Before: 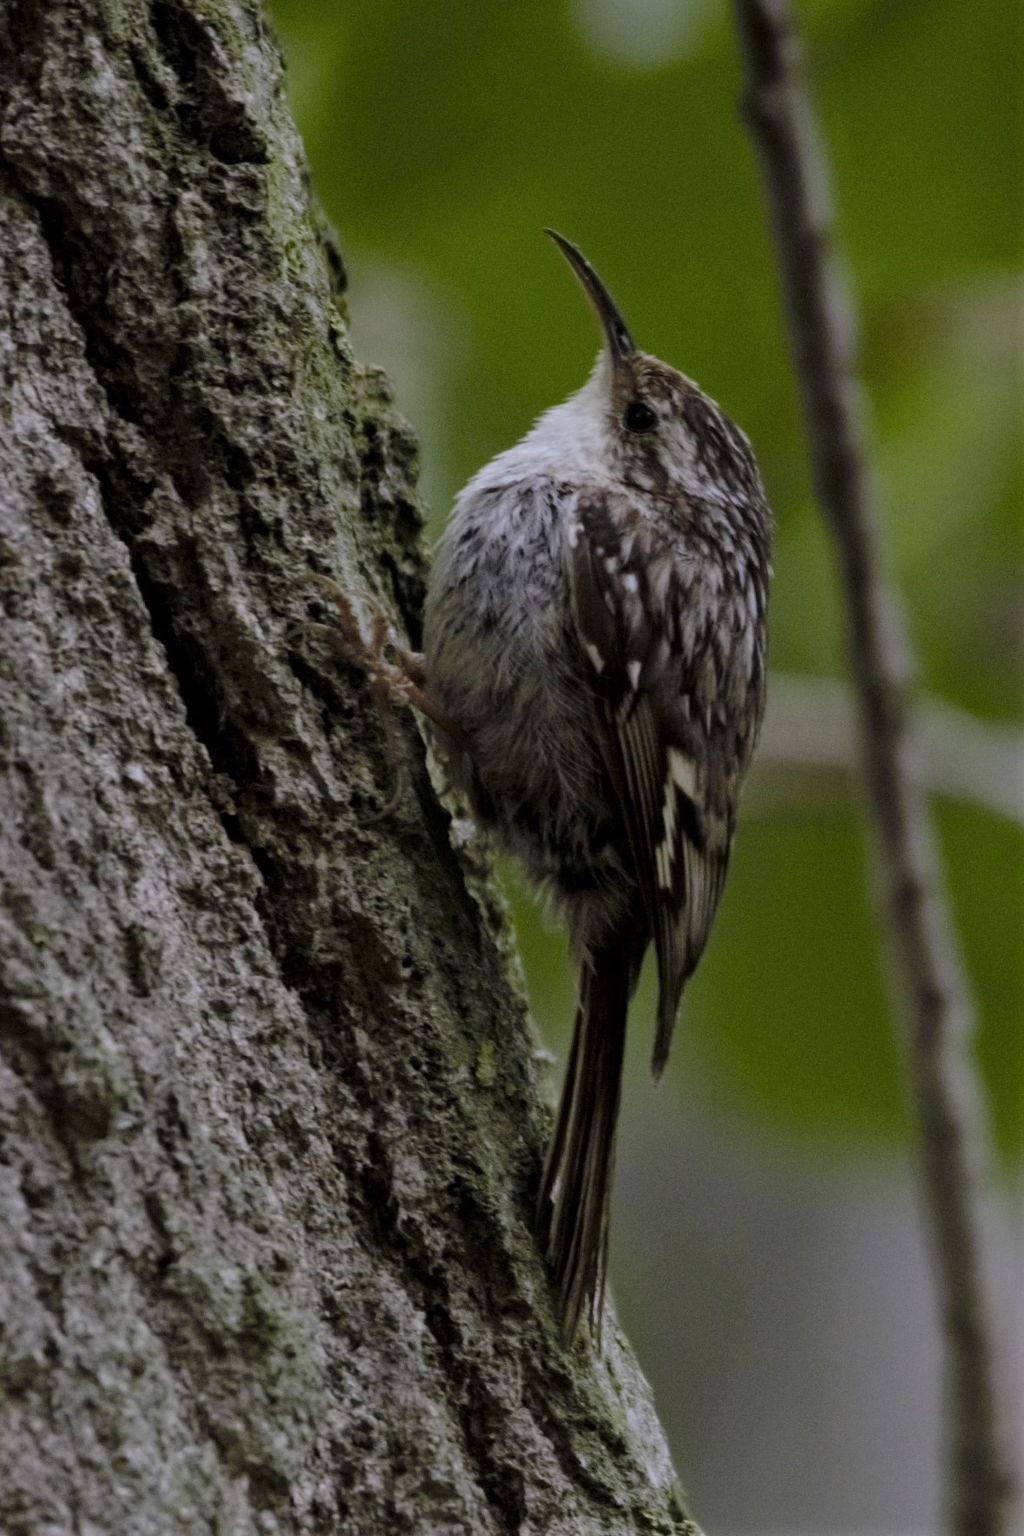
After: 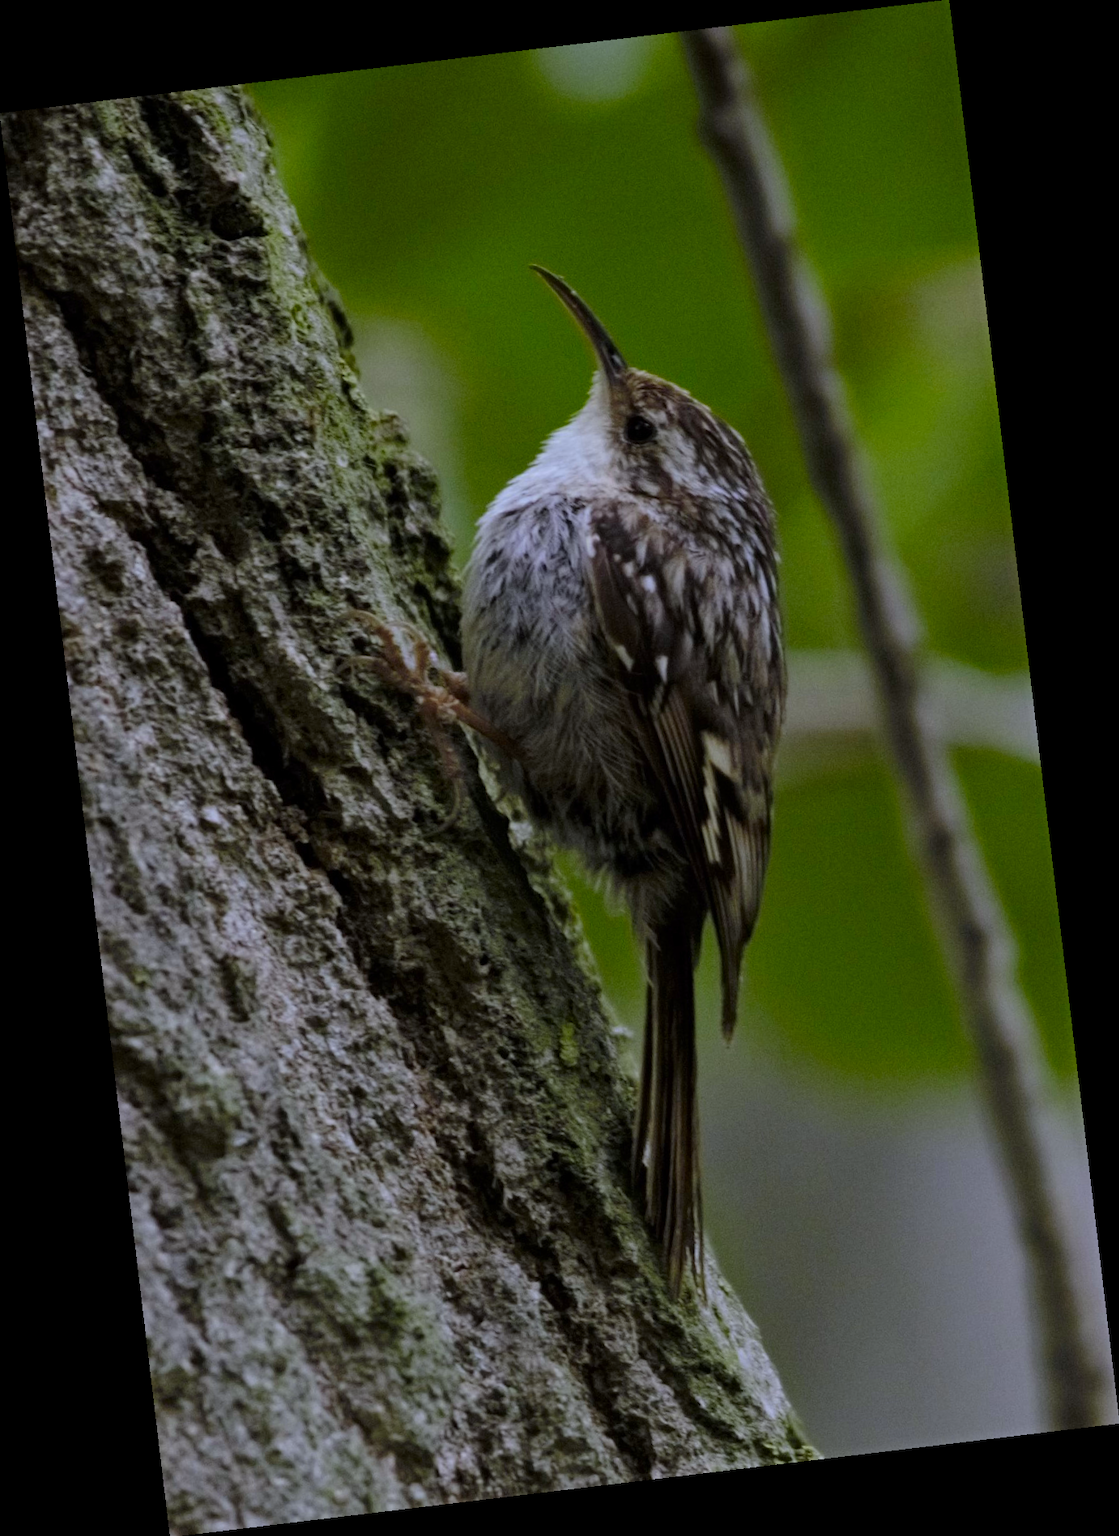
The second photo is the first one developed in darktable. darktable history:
contrast brightness saturation: saturation 0.5
color correction: saturation 0.98
rotate and perspective: rotation -6.83°, automatic cropping off
white balance: red 0.976, blue 1.04
